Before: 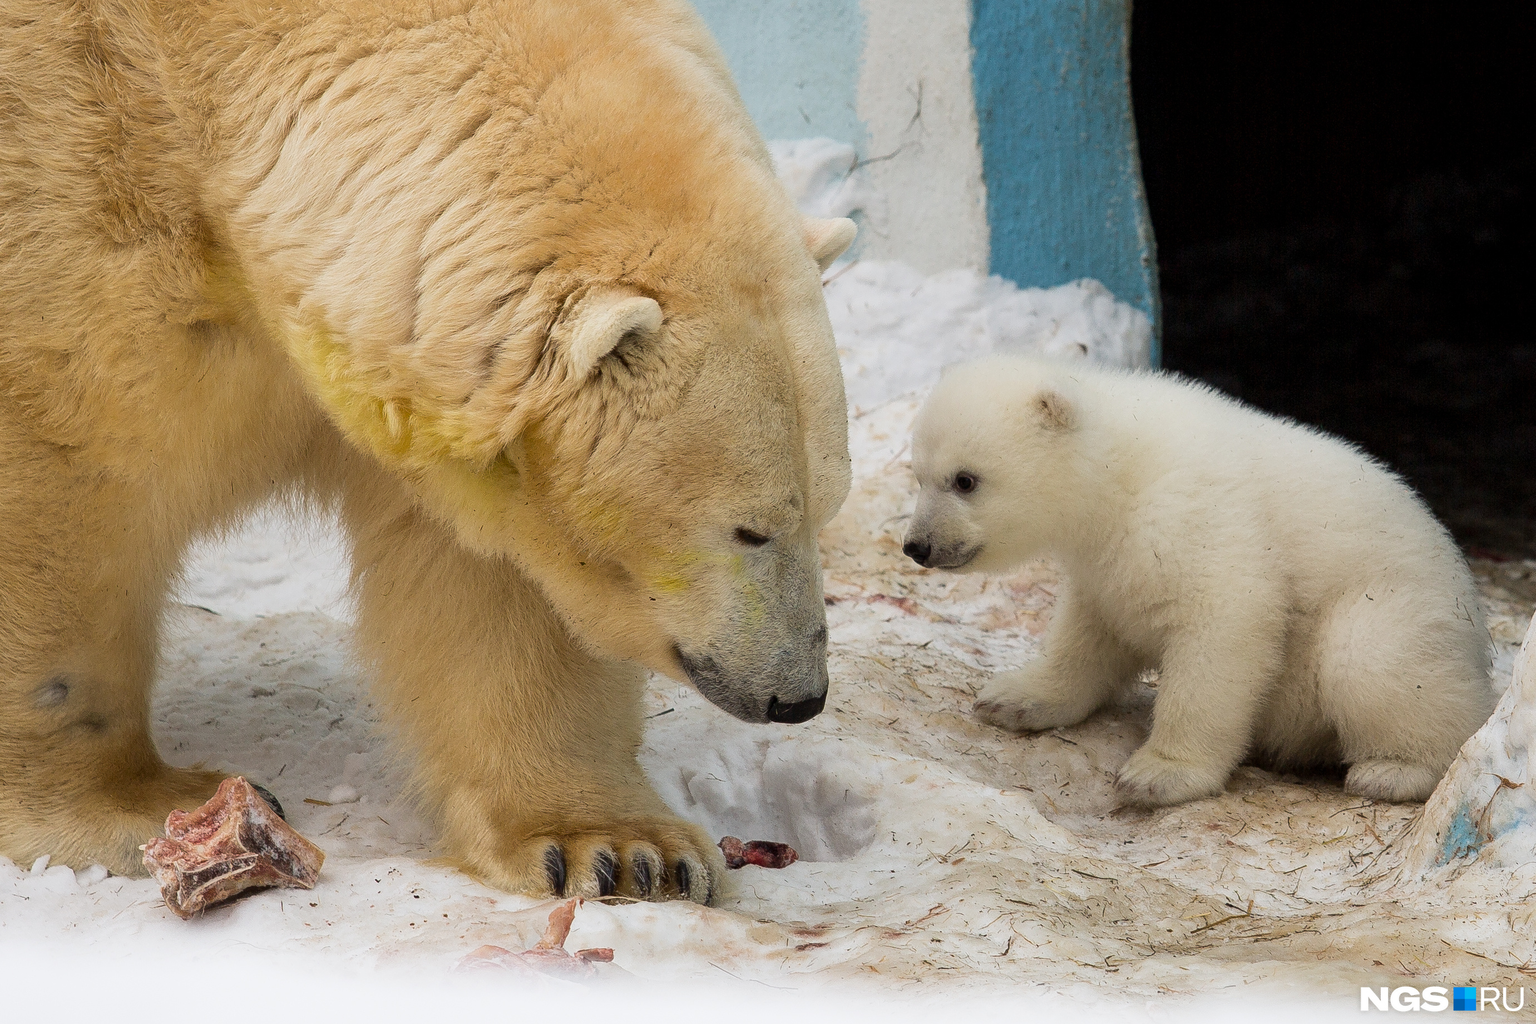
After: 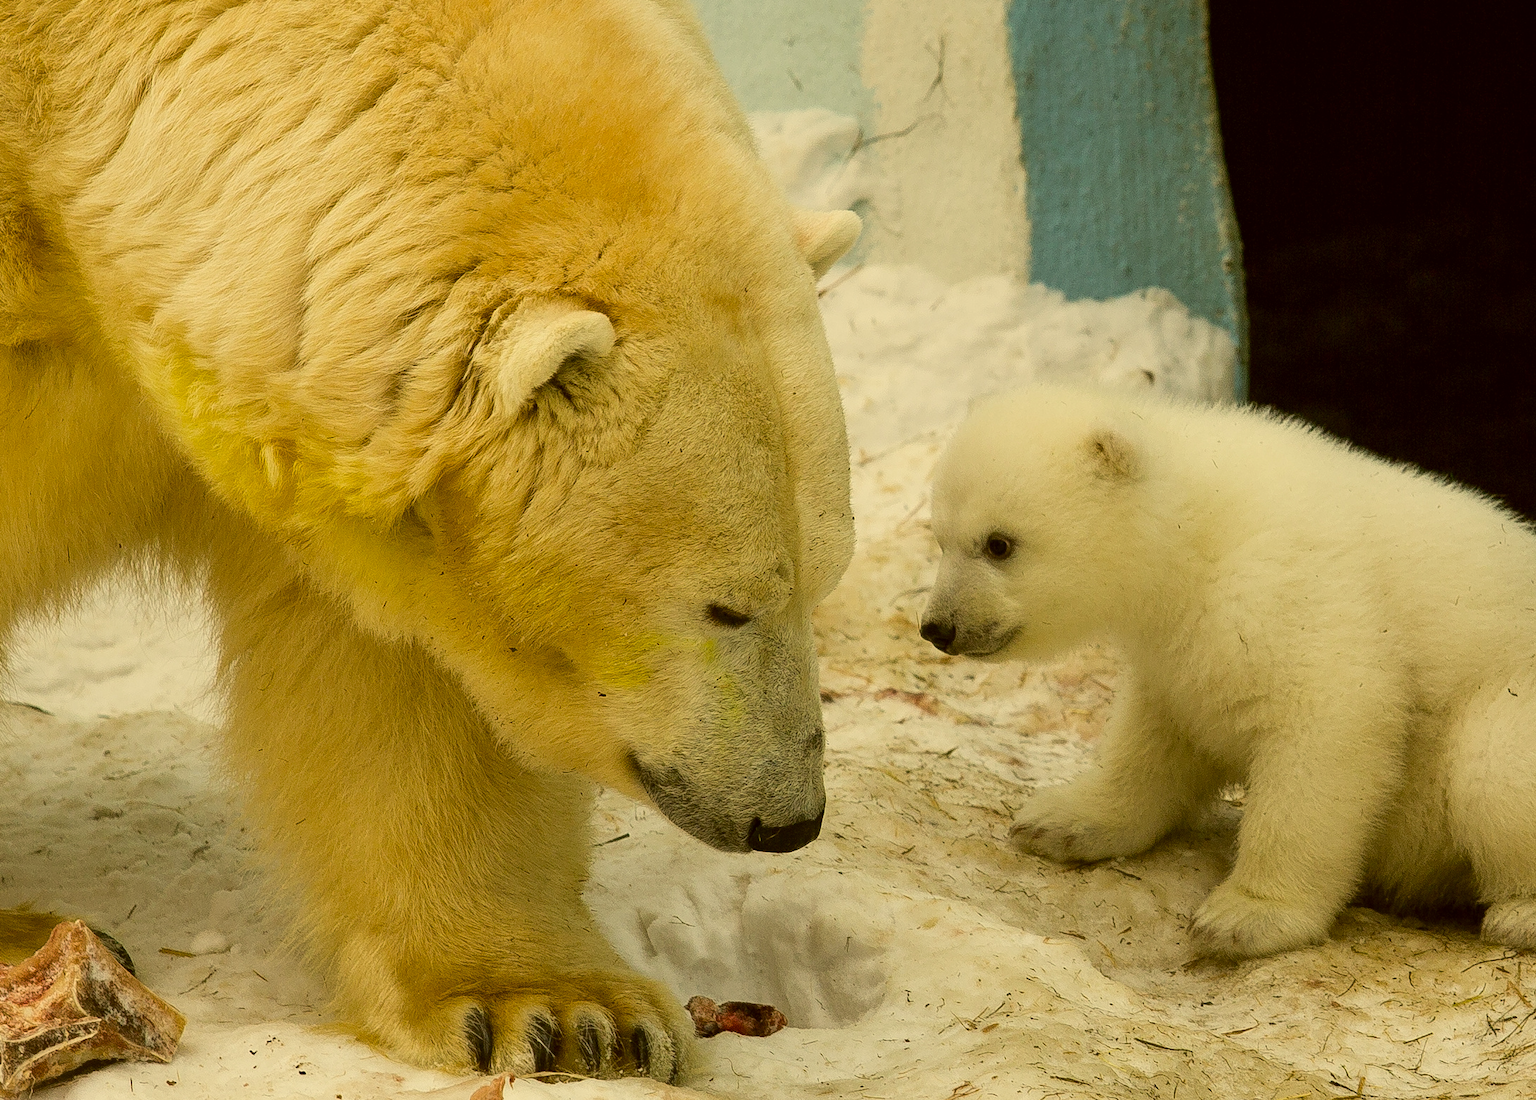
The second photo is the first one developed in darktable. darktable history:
color correction: highlights a* 0.178, highlights b* 28.77, shadows a* -0.284, shadows b* 21.47
crop: left 11.639%, top 5.151%, right 9.597%, bottom 10.187%
